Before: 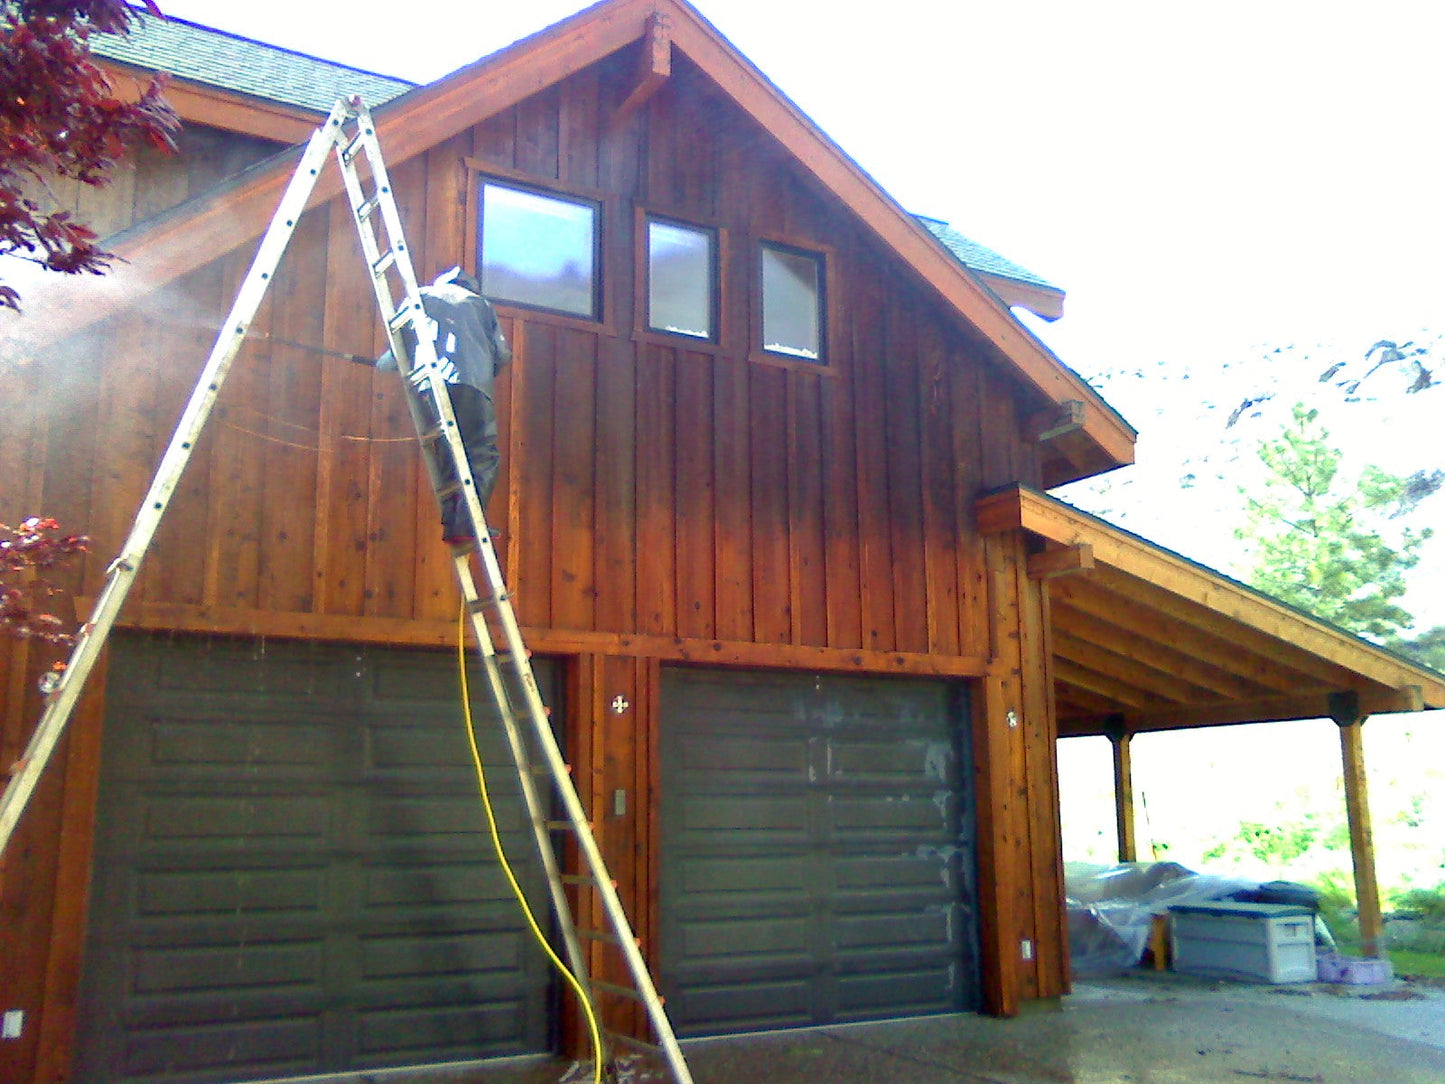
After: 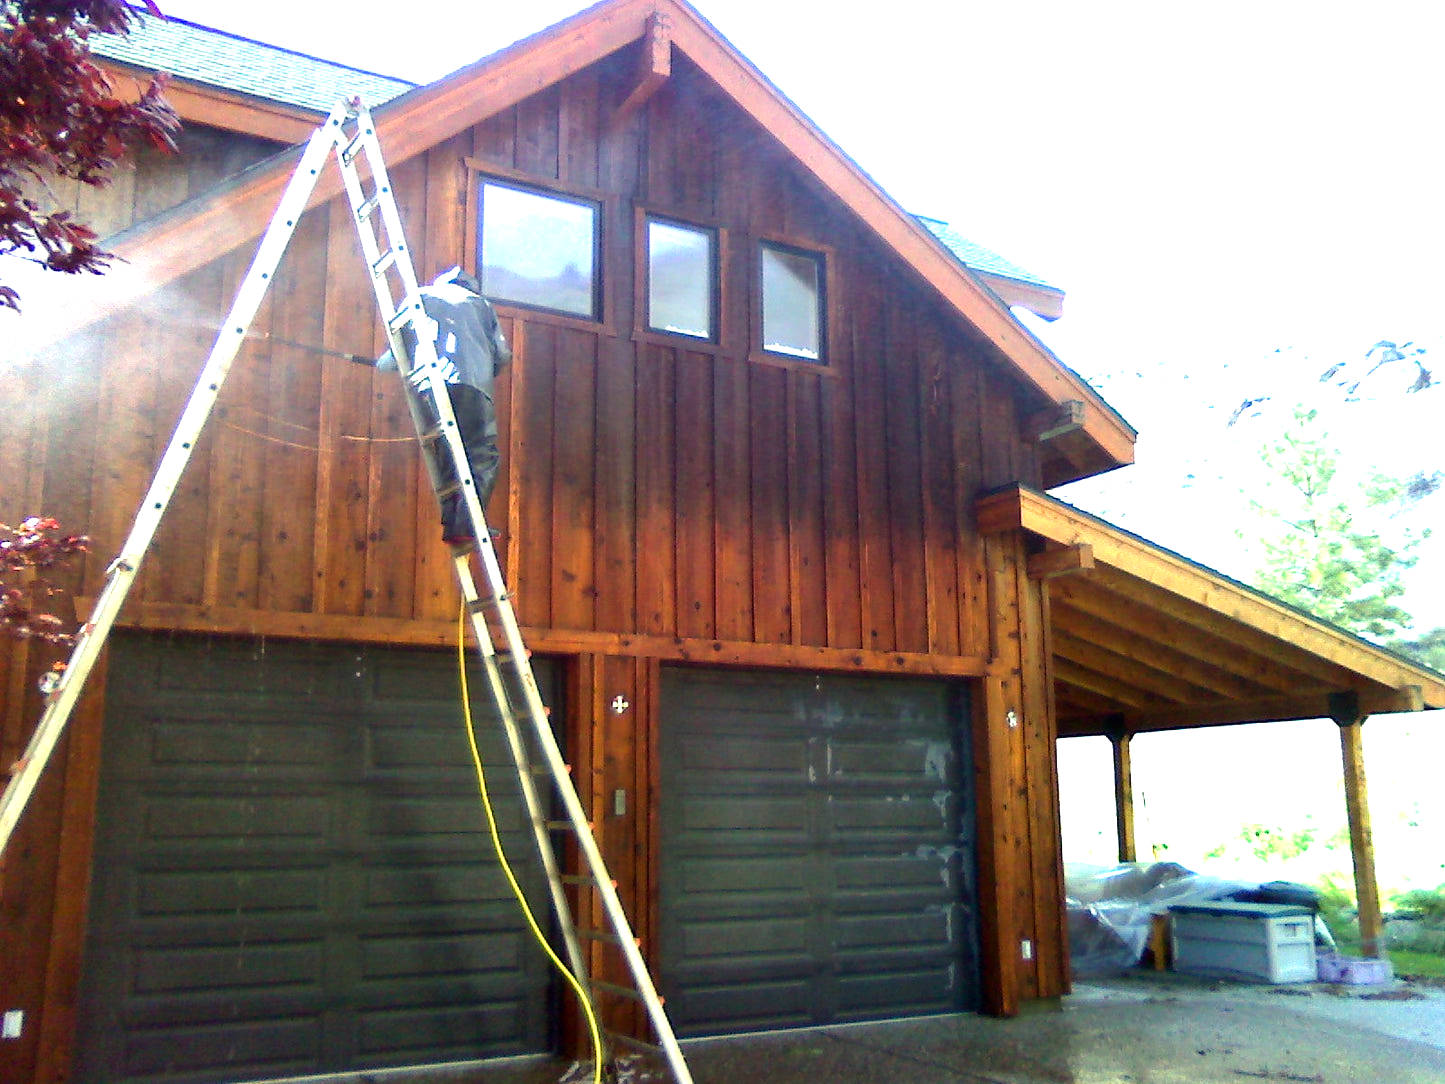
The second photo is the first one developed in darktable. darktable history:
tone equalizer: -8 EV -0.776 EV, -7 EV -0.697 EV, -6 EV -0.568 EV, -5 EV -0.391 EV, -3 EV 0.394 EV, -2 EV 0.6 EV, -1 EV 0.692 EV, +0 EV 0.772 EV, edges refinement/feathering 500, mask exposure compensation -1.57 EV, preserve details no
